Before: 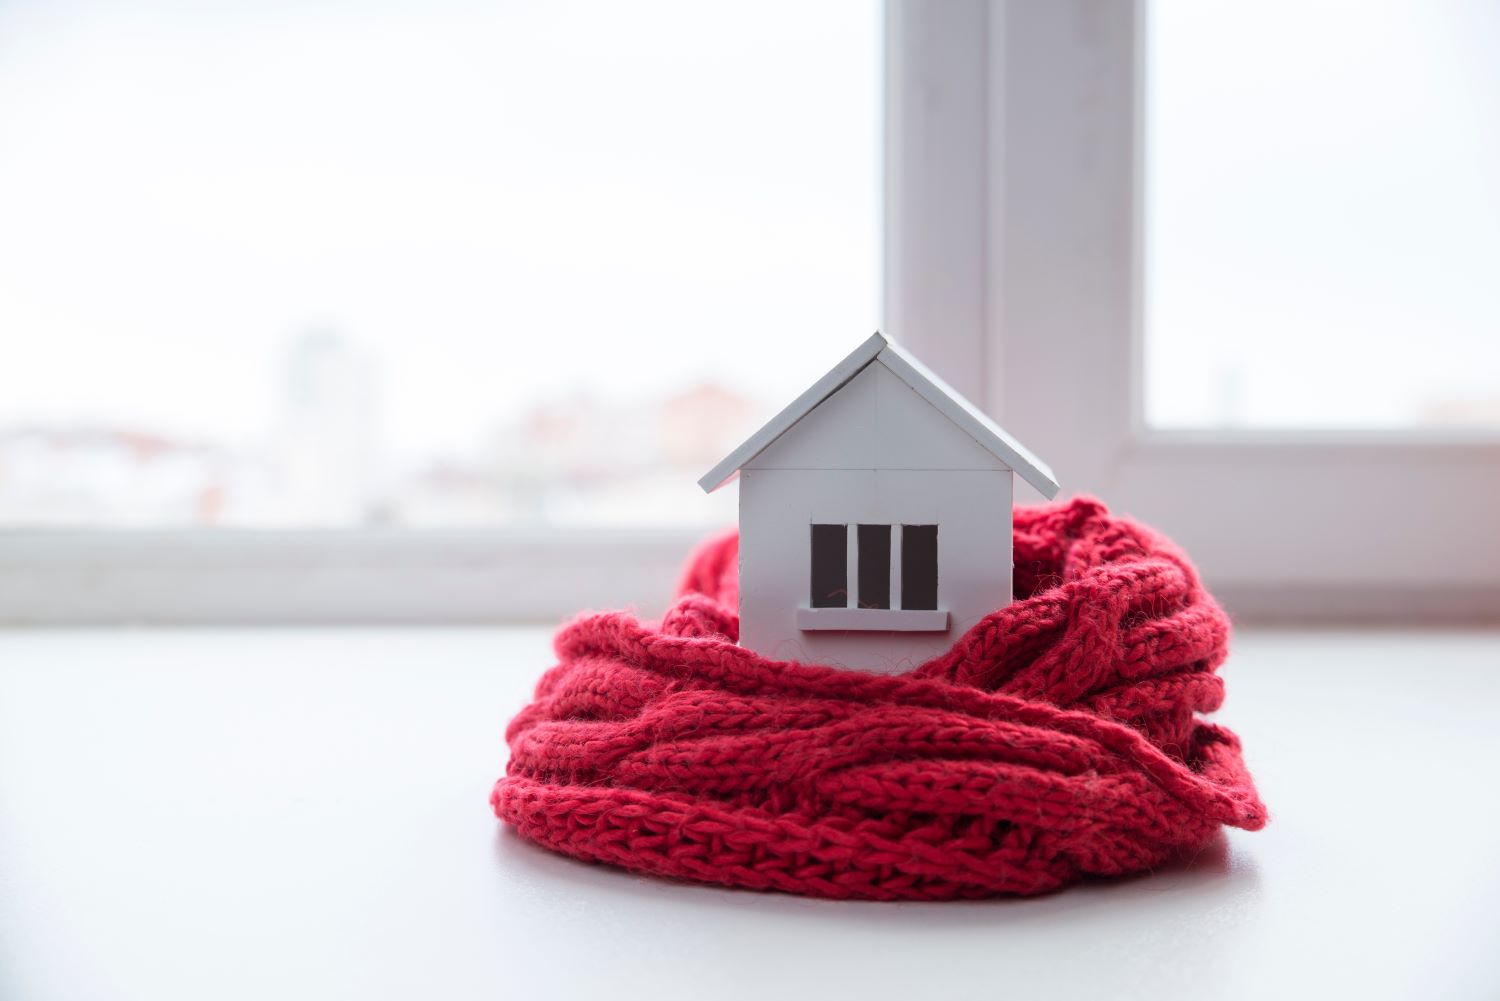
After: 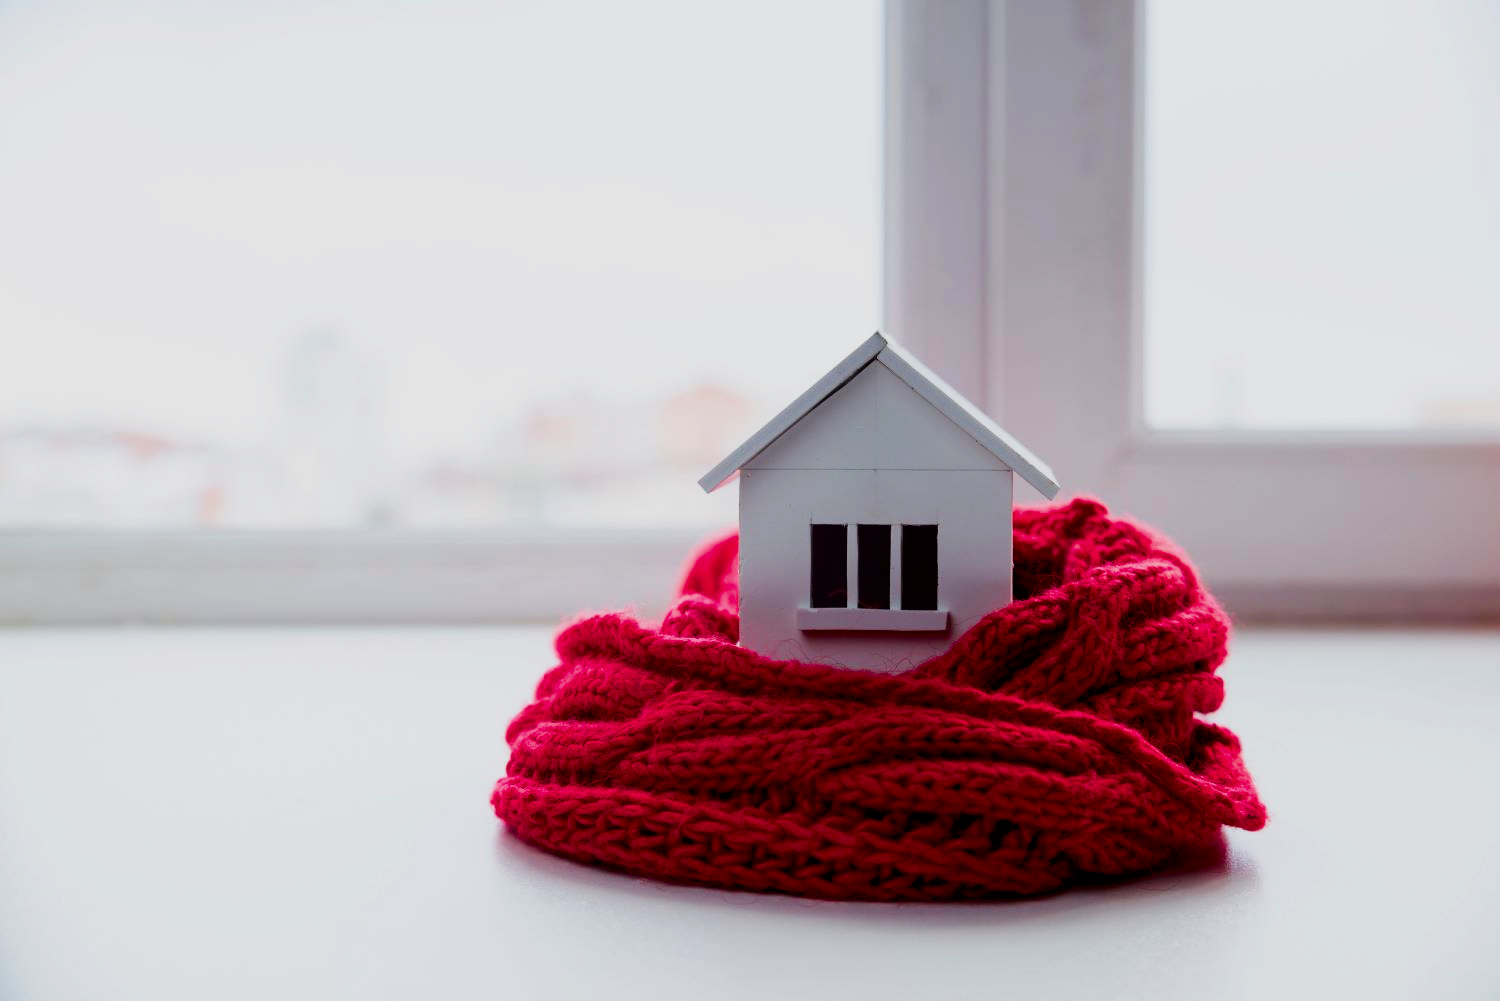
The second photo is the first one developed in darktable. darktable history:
color balance rgb: linear chroma grading › global chroma 15%, perceptual saturation grading › global saturation 30%
filmic rgb: black relative exposure -5 EV, white relative exposure 3.5 EV, hardness 3.19, contrast 1.2, highlights saturation mix -50%
contrast brightness saturation: contrast 0.13, brightness -0.24, saturation 0.14
